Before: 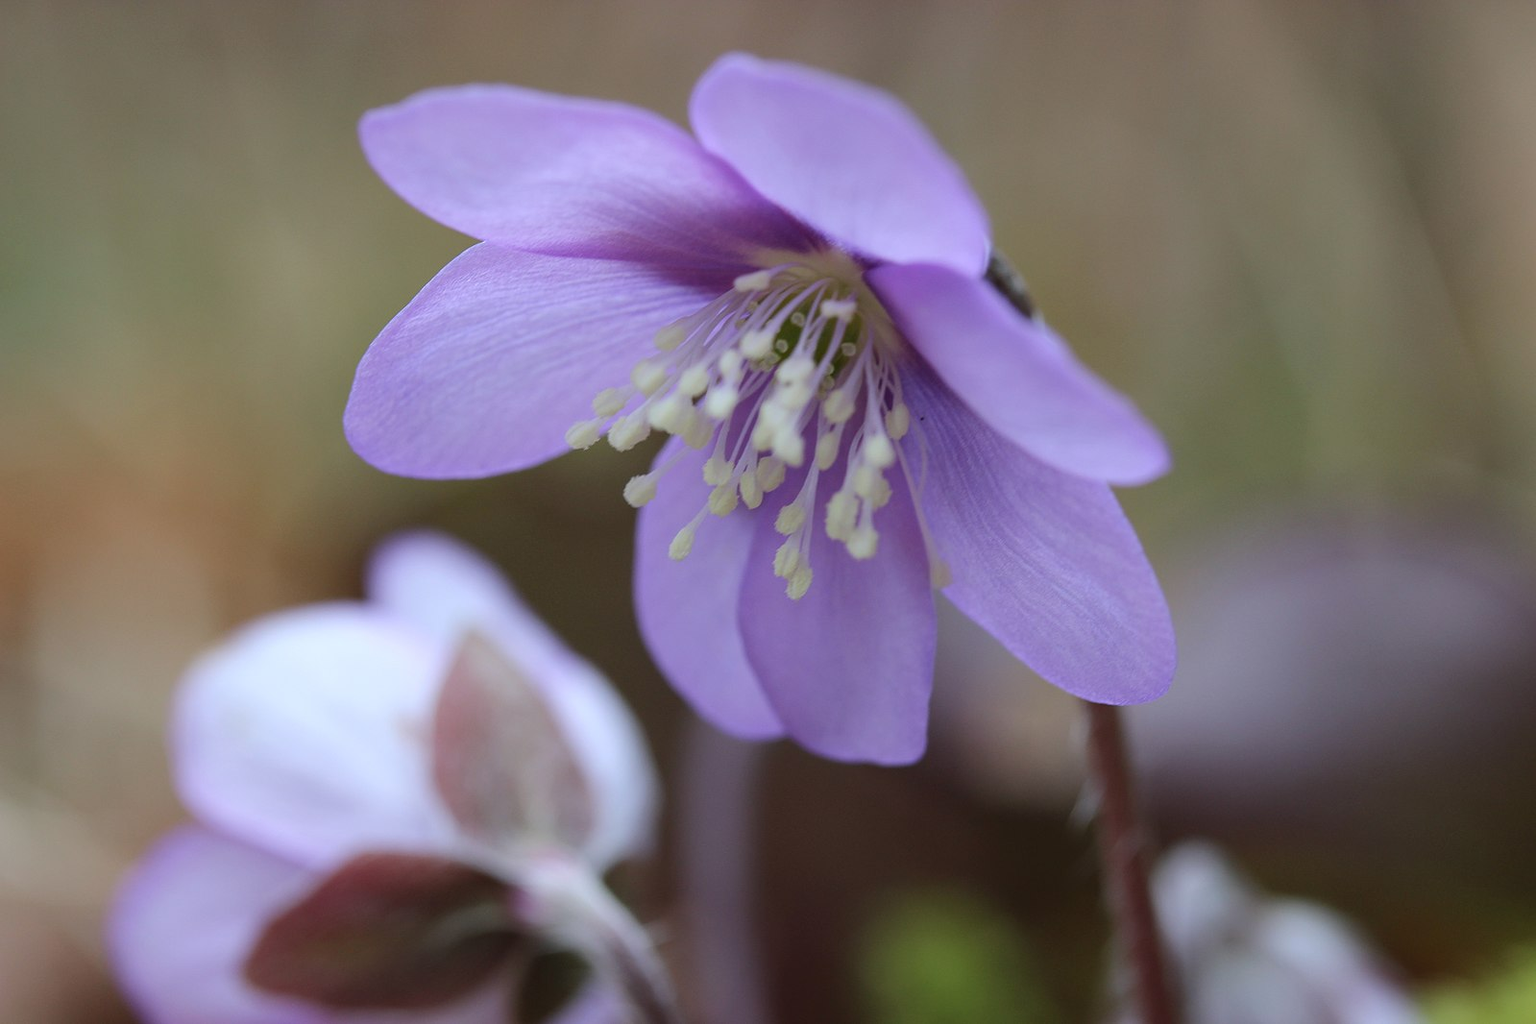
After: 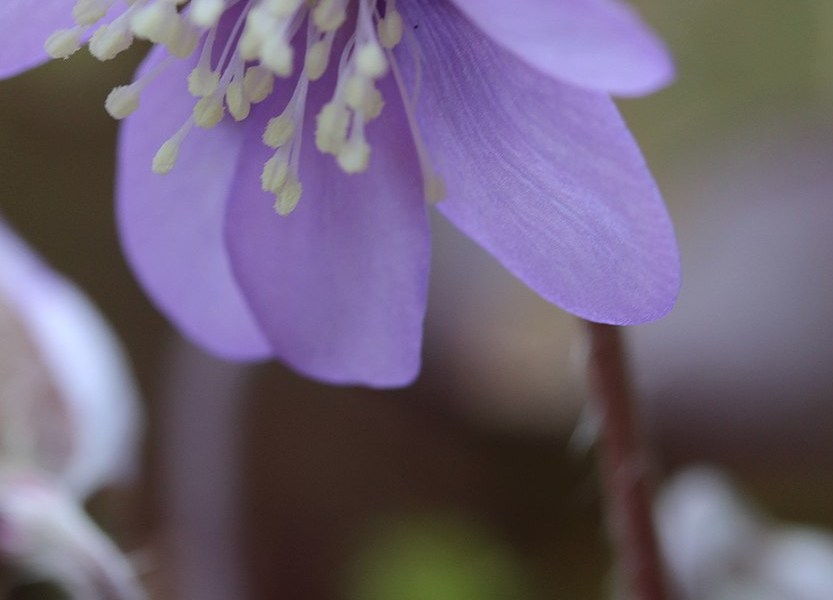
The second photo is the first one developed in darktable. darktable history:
crop: left 34.065%, top 38.402%, right 13.838%, bottom 5.283%
